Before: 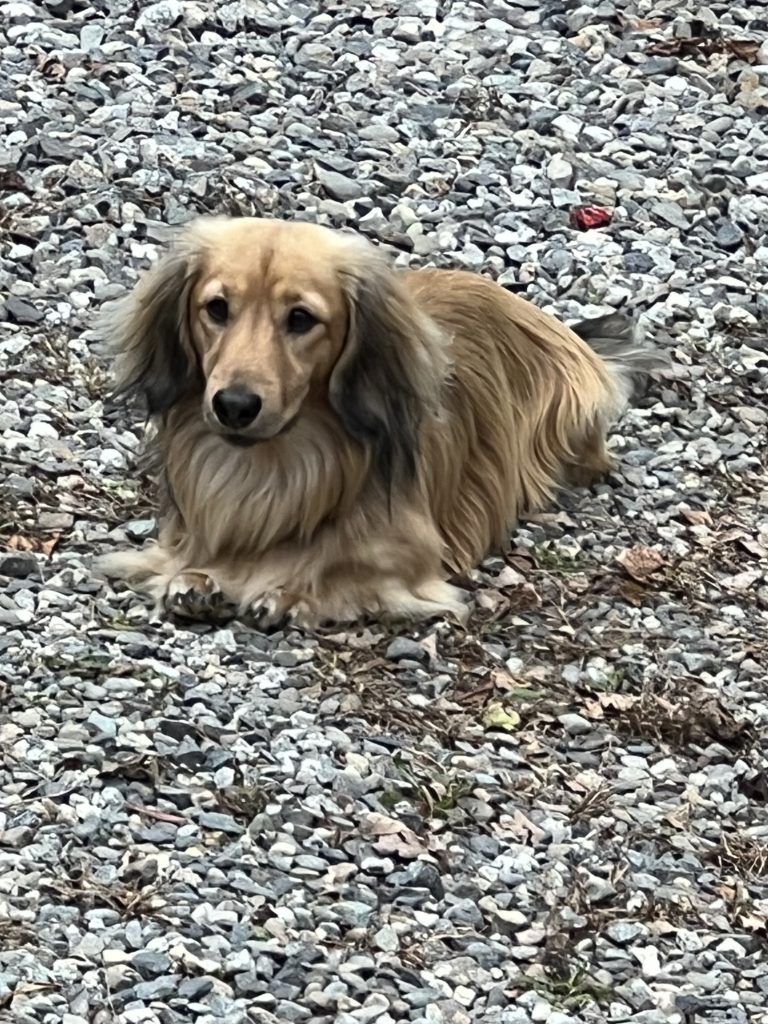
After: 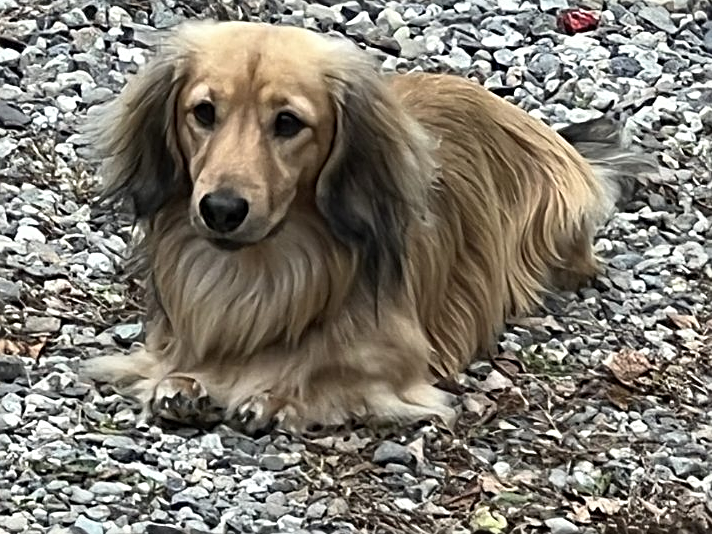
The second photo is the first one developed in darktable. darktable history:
rotate and perspective: automatic cropping original format, crop left 0, crop top 0
crop: left 1.744%, top 19.225%, right 5.069%, bottom 28.357%
sharpen: on, module defaults
